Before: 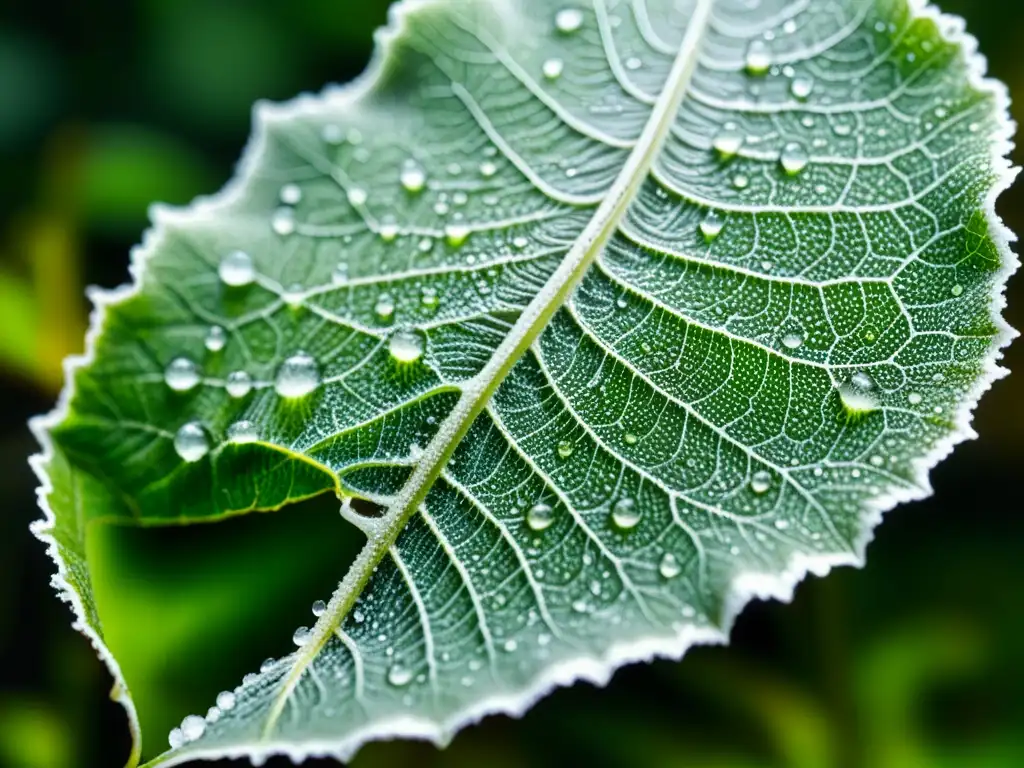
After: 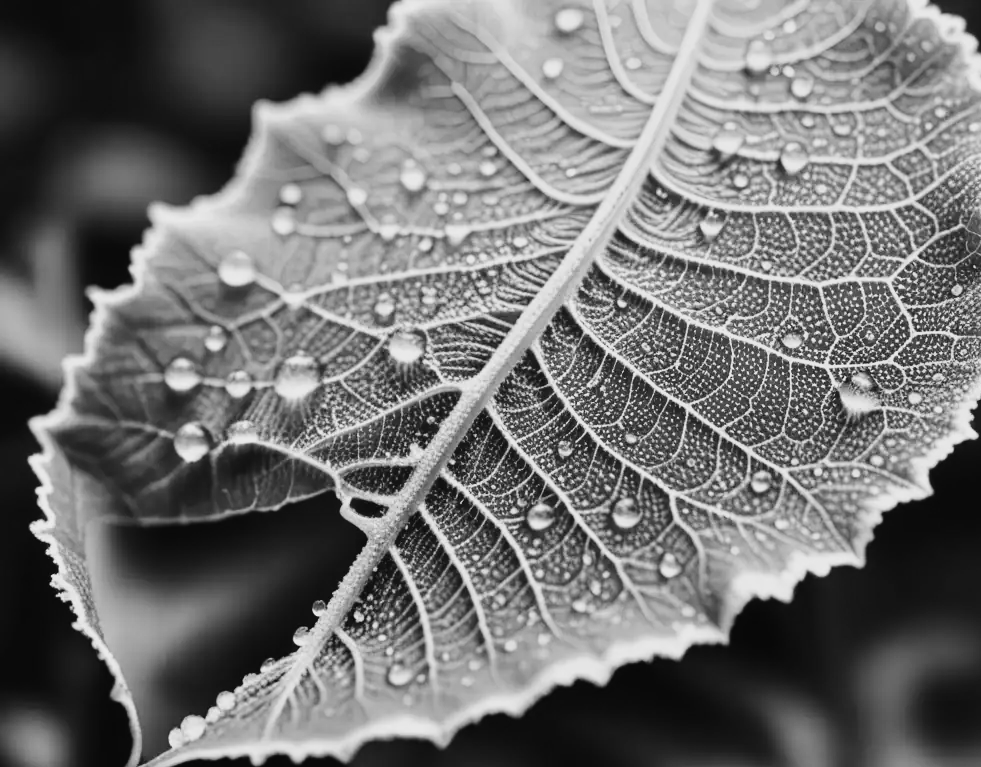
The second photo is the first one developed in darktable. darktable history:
monochrome: a 30.25, b 92.03
white balance: emerald 1
tone curve: curves: ch0 [(0, 0.021) (0.049, 0.044) (0.158, 0.113) (0.351, 0.331) (0.485, 0.505) (0.656, 0.696) (0.868, 0.887) (1, 0.969)]; ch1 [(0, 0) (0.322, 0.328) (0.434, 0.438) (0.473, 0.477) (0.502, 0.503) (0.522, 0.526) (0.564, 0.591) (0.602, 0.632) (0.677, 0.701) (0.859, 0.885) (1, 1)]; ch2 [(0, 0) (0.33, 0.301) (0.452, 0.434) (0.502, 0.505) (0.535, 0.554) (0.565, 0.598) (0.618, 0.629) (1, 1)], color space Lab, independent channels, preserve colors none
crop: right 4.126%, bottom 0.031%
